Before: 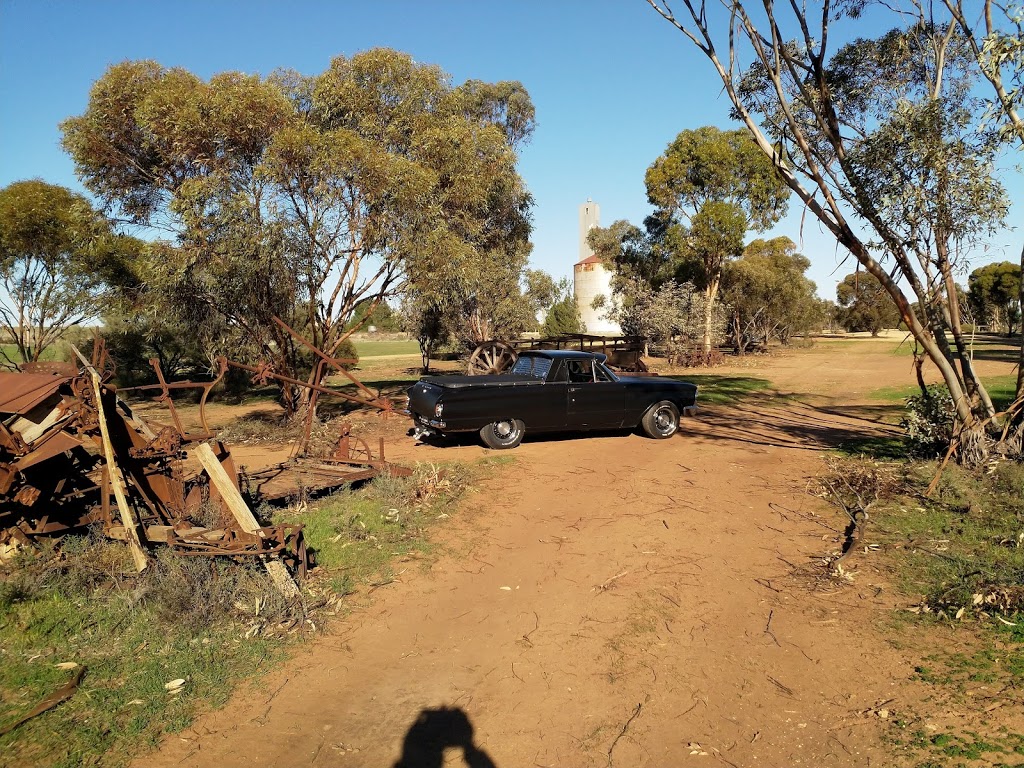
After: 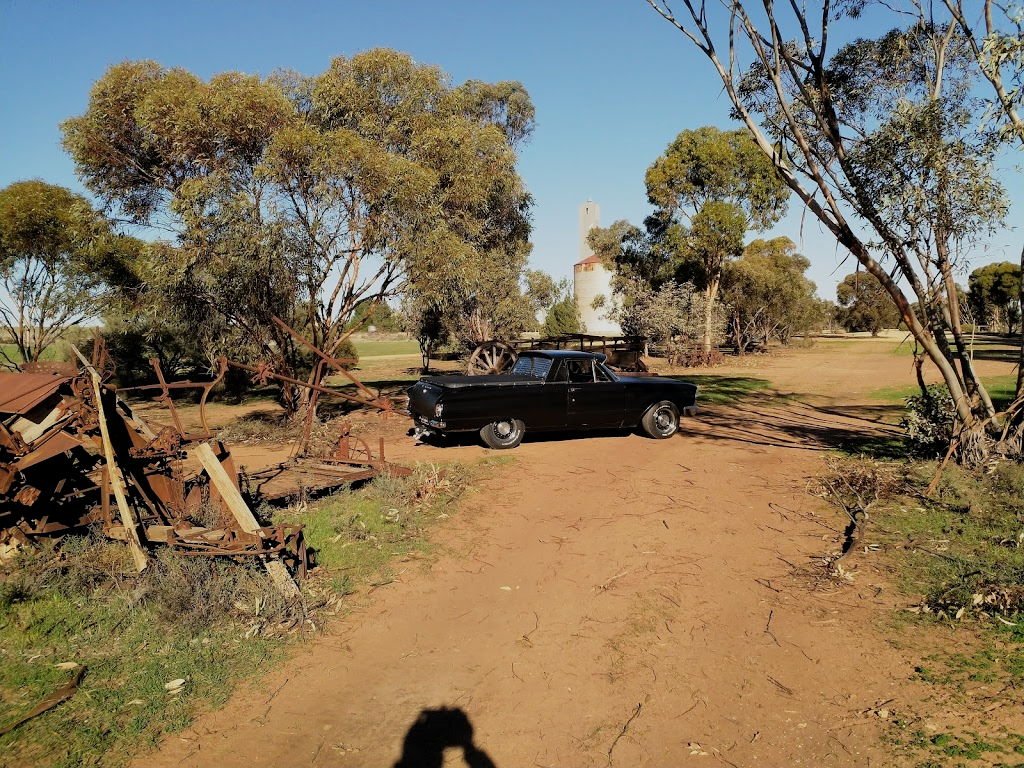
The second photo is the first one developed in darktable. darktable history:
filmic rgb: black relative exposure -8 EV, white relative exposure 4.01 EV, hardness 4.18
